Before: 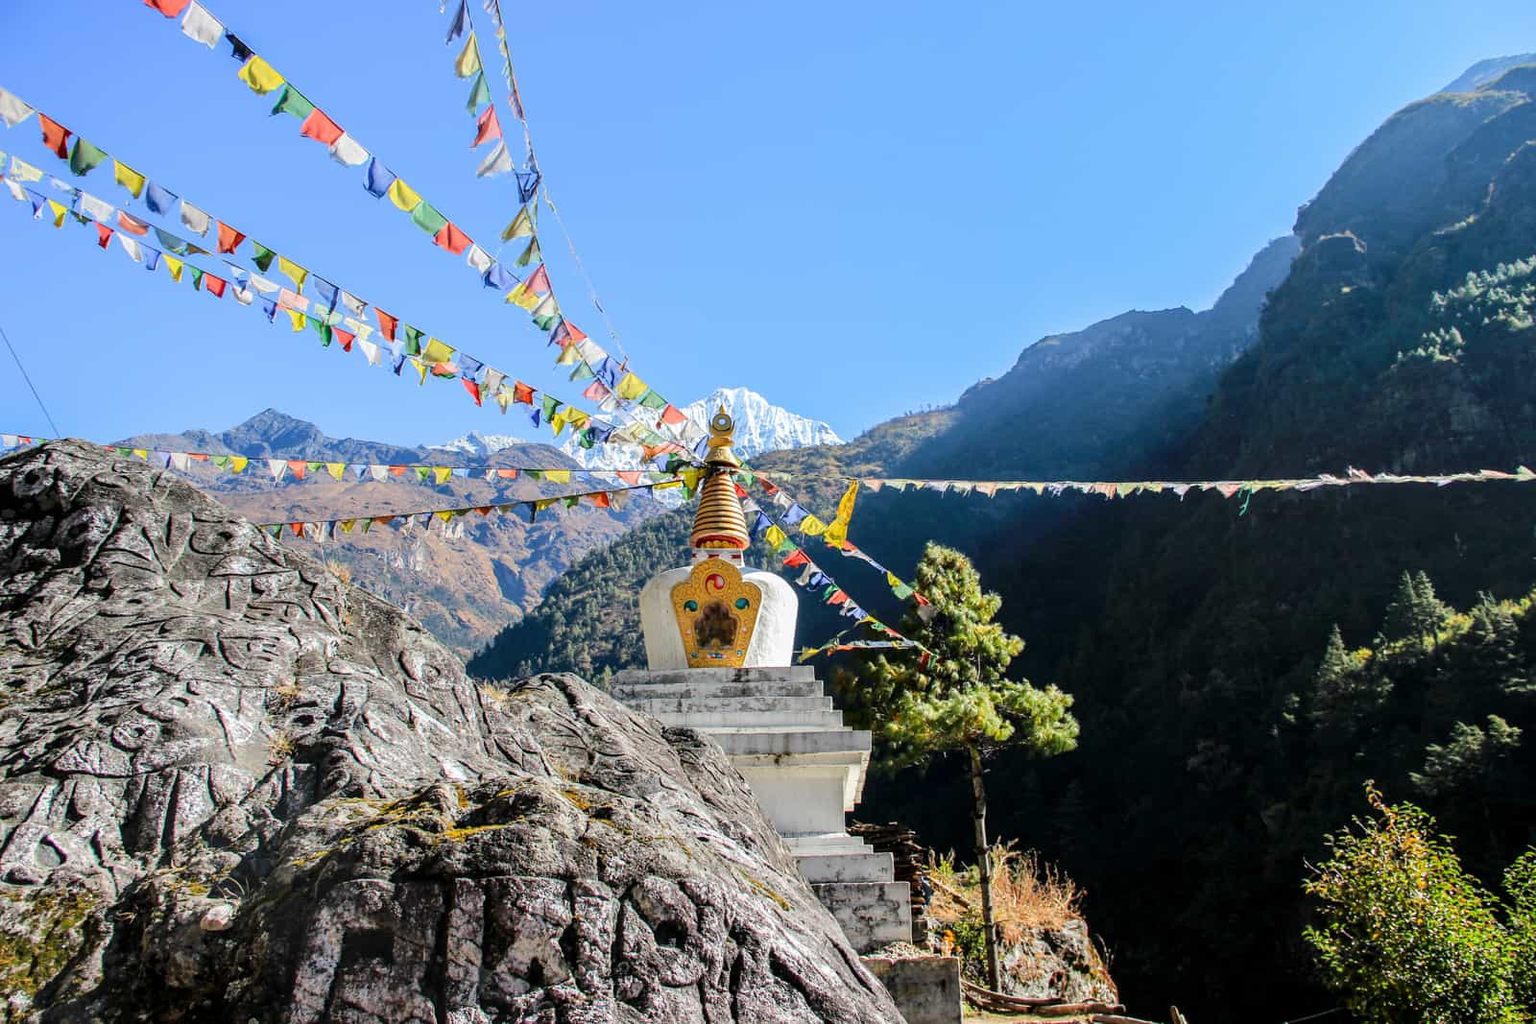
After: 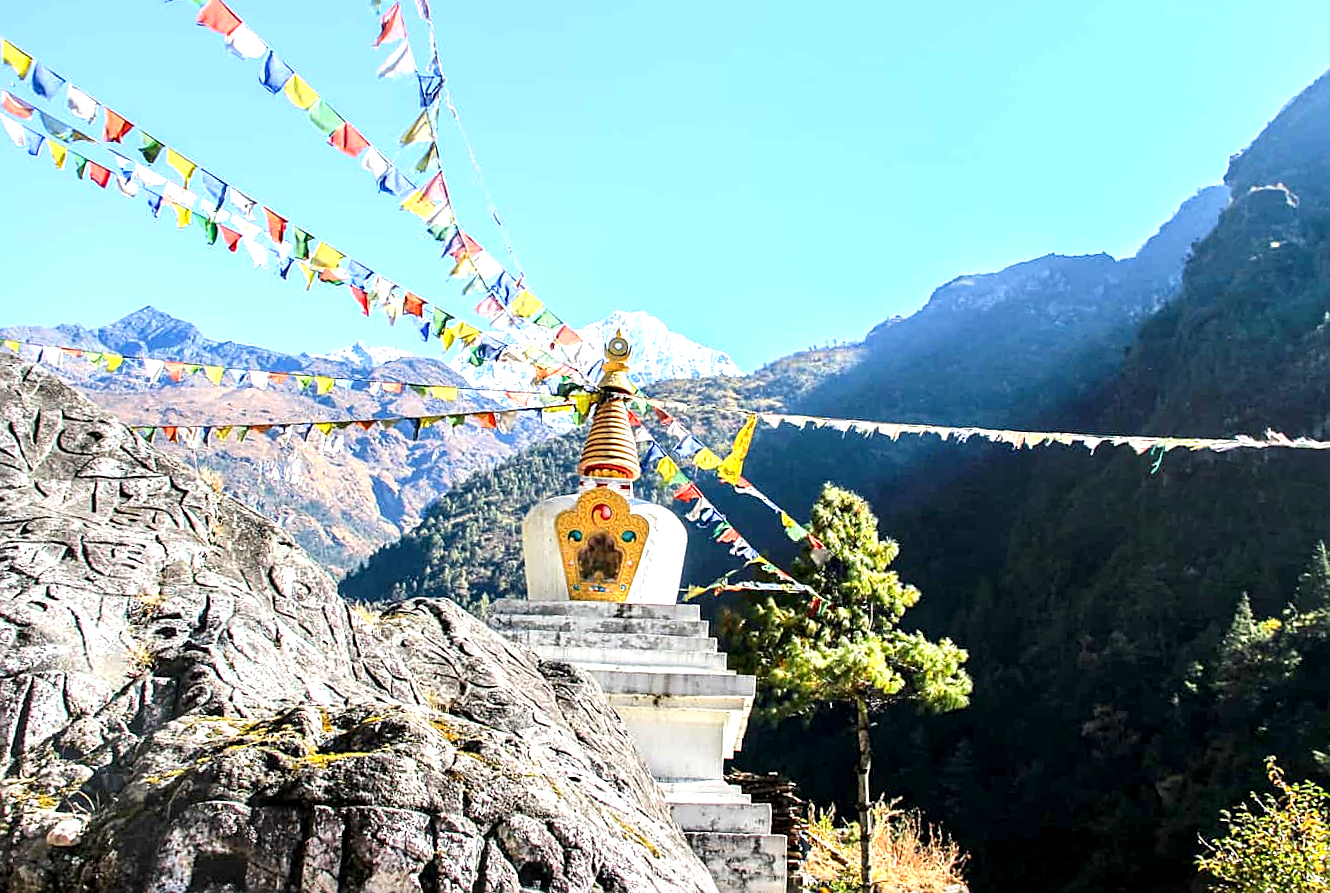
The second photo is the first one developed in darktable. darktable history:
exposure: black level correction 0.001, exposure 0.964 EV, compensate highlight preservation false
crop and rotate: angle -3.18°, left 5.341%, top 5.21%, right 4.704%, bottom 4.176%
sharpen: on, module defaults
